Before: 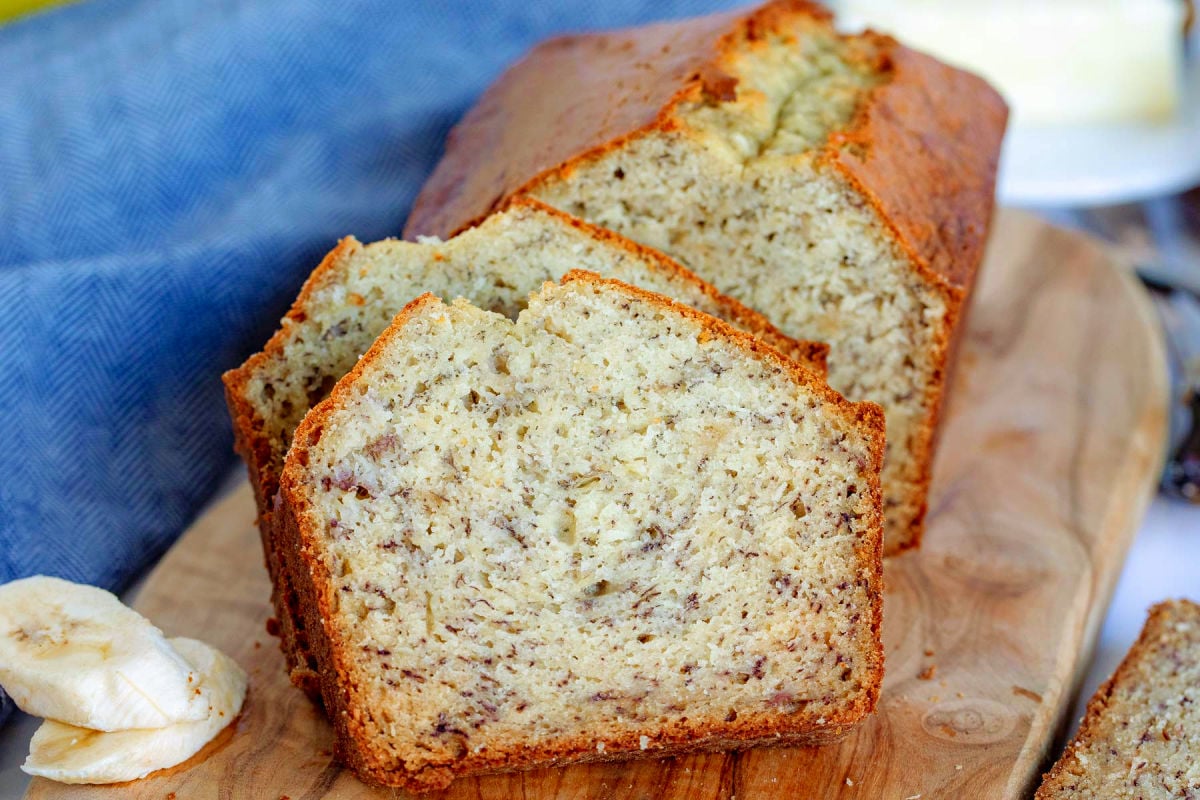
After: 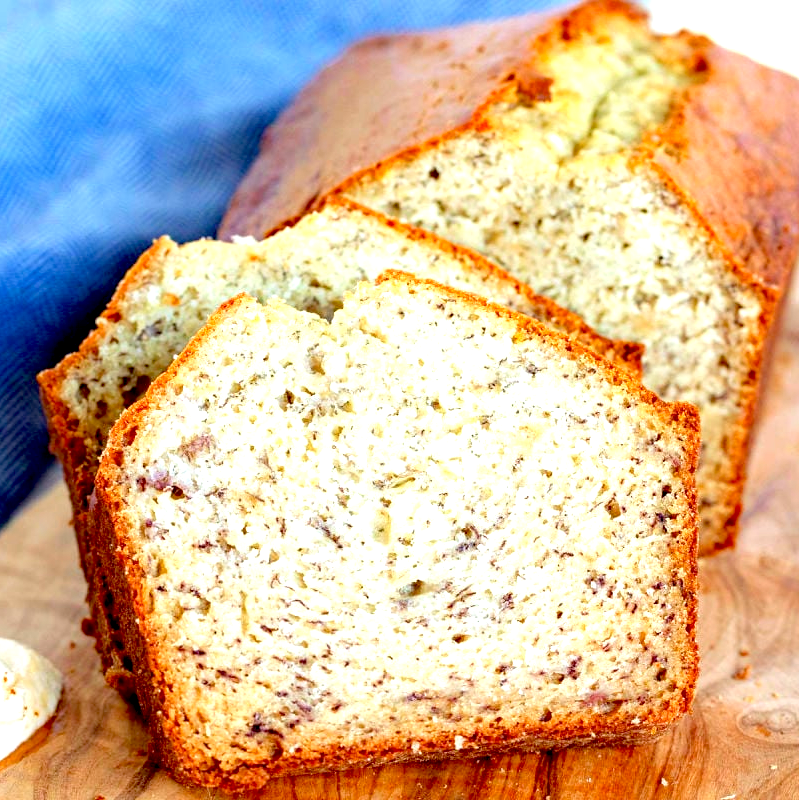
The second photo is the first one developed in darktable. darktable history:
crop: left 15.432%, right 17.903%
exposure: black level correction 0.01, exposure 1 EV, compensate exposure bias true, compensate highlight preservation false
